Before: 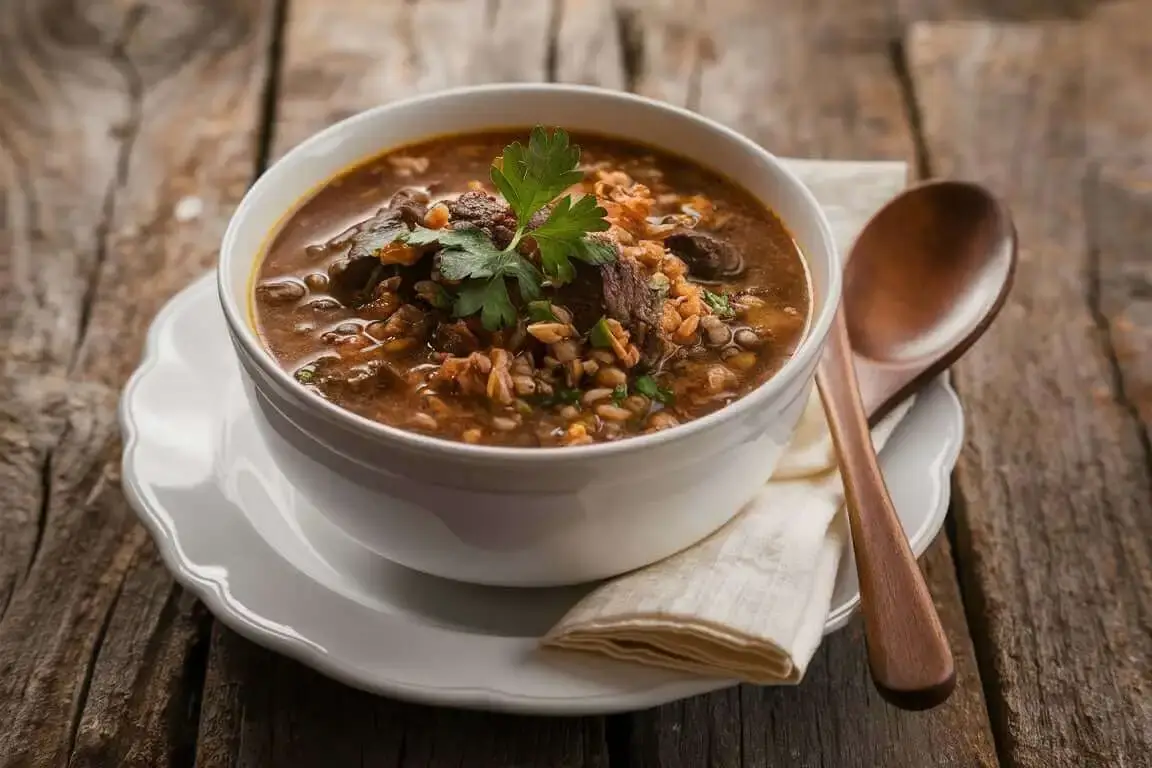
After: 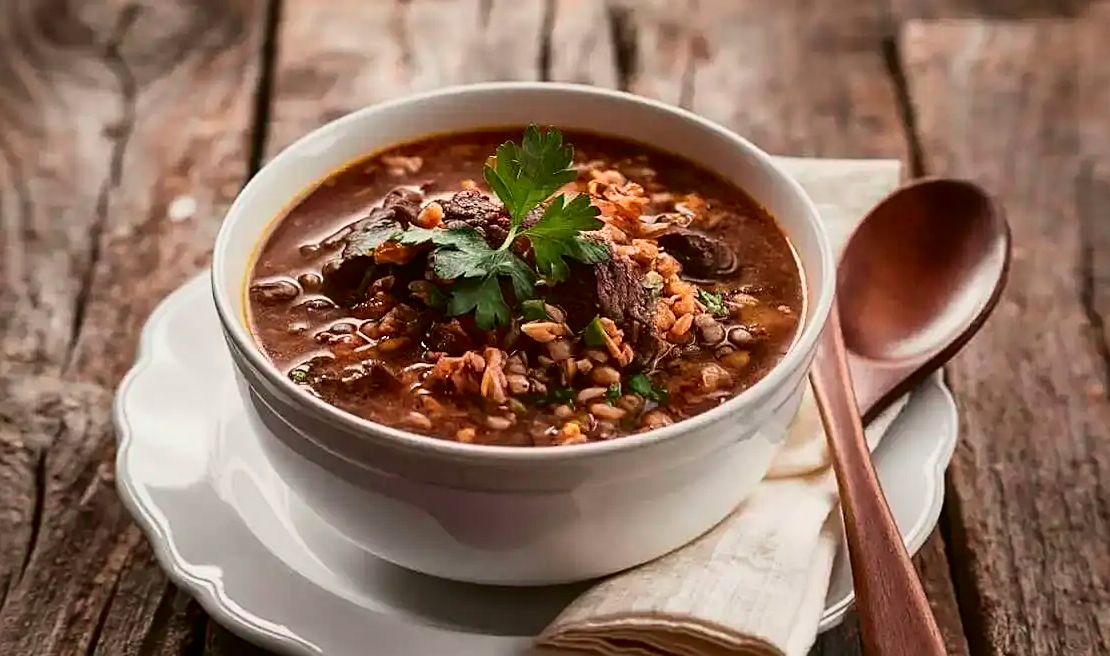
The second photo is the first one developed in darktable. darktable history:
sharpen: on, module defaults
crop and rotate: angle 0.127°, left 0.357%, right 2.956%, bottom 14.275%
shadows and highlights: shadows 60.89, highlights -60.16, soften with gaussian
tone curve: curves: ch0 [(0, 0) (0.059, 0.027) (0.178, 0.105) (0.292, 0.233) (0.485, 0.472) (0.837, 0.887) (1, 0.983)]; ch1 [(0, 0) (0.23, 0.166) (0.34, 0.298) (0.371, 0.334) (0.435, 0.413) (0.477, 0.469) (0.499, 0.498) (0.534, 0.551) (0.56, 0.585) (0.754, 0.801) (1, 1)]; ch2 [(0, 0) (0.431, 0.414) (0.498, 0.503) (0.524, 0.531) (0.568, 0.567) (0.6, 0.597) (0.65, 0.651) (0.752, 0.764) (1, 1)], color space Lab, independent channels, preserve colors none
